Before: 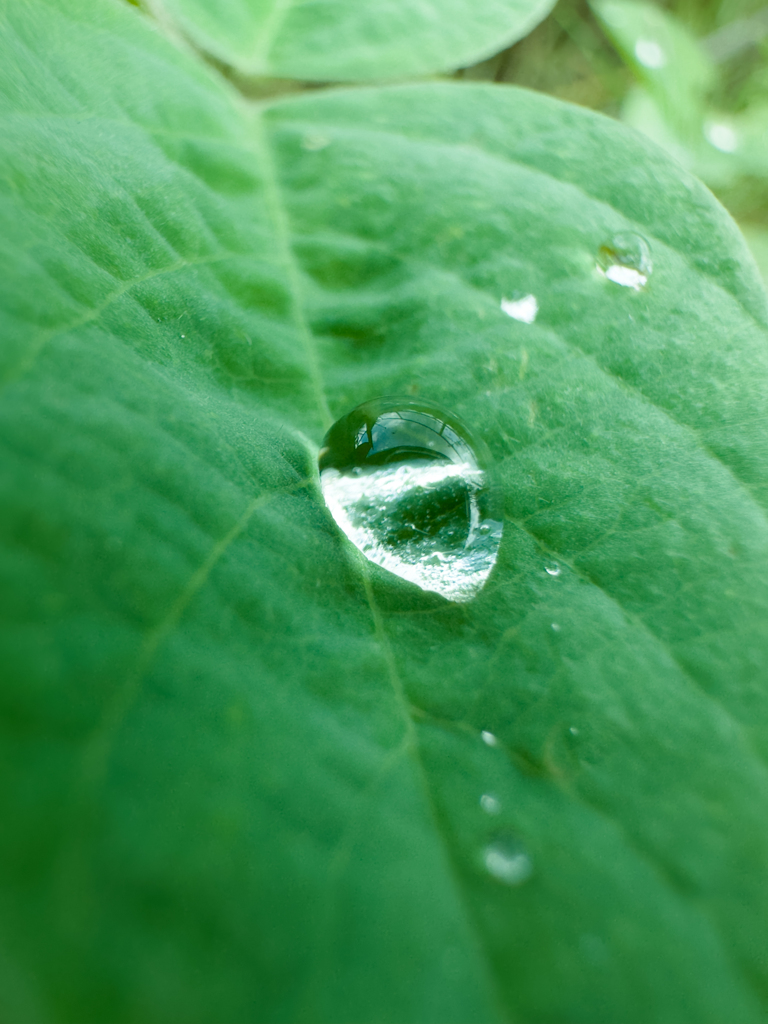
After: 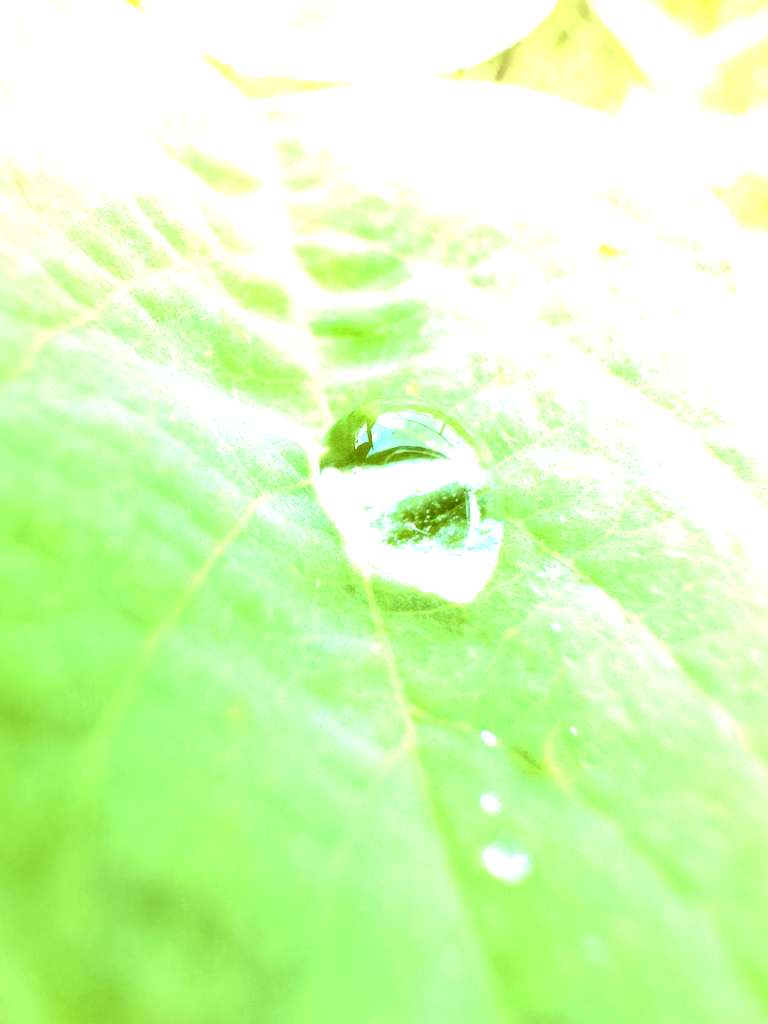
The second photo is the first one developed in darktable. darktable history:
tone curve: curves: ch0 [(0, 0.036) (0.119, 0.115) (0.461, 0.479) (0.715, 0.767) (0.817, 0.865) (1, 0.998)]; ch1 [(0, 0) (0.377, 0.416) (0.44, 0.461) (0.487, 0.49) (0.514, 0.525) (0.538, 0.561) (0.67, 0.713) (1, 1)]; ch2 [(0, 0) (0.38, 0.405) (0.463, 0.445) (0.492, 0.486) (0.529, 0.533) (0.578, 0.59) (0.653, 0.698) (1, 1)], color space Lab, independent channels, preserve colors none
tone equalizer: -8 EV -0.757 EV, -7 EV -0.724 EV, -6 EV -0.602 EV, -5 EV -0.405 EV, -3 EV 0.372 EV, -2 EV 0.6 EV, -1 EV 0.699 EV, +0 EV 0.74 EV, edges refinement/feathering 500, mask exposure compensation -1.57 EV, preserve details no
contrast brightness saturation: saturation -0.177
exposure: exposure 2.197 EV, compensate highlight preservation false
